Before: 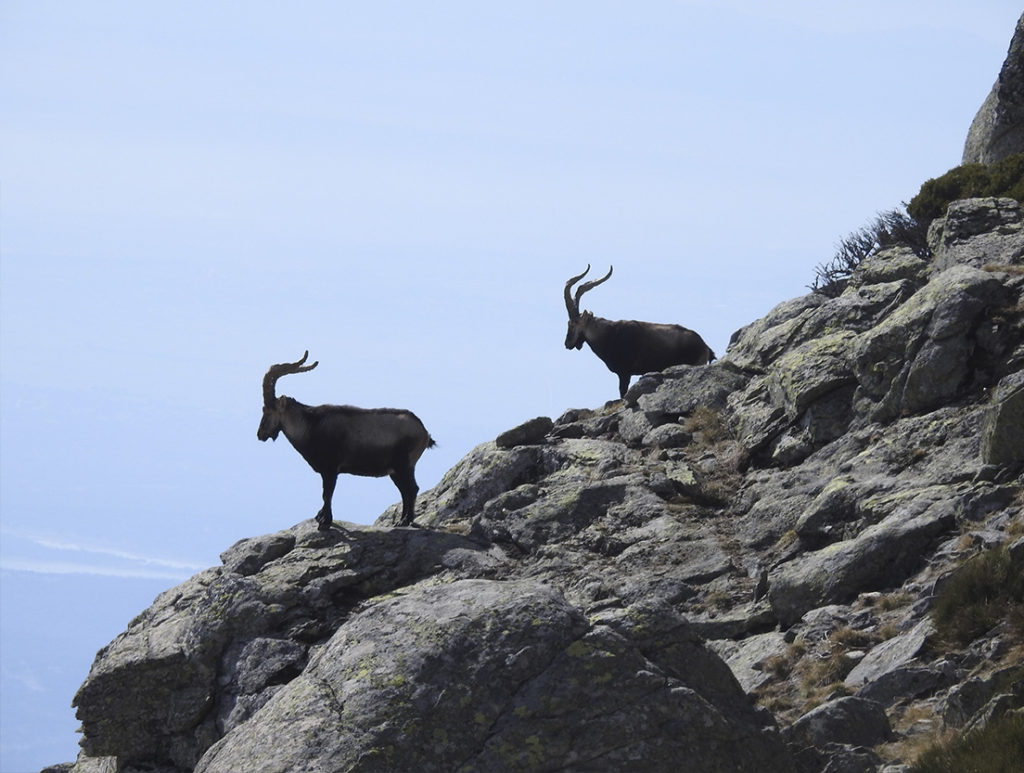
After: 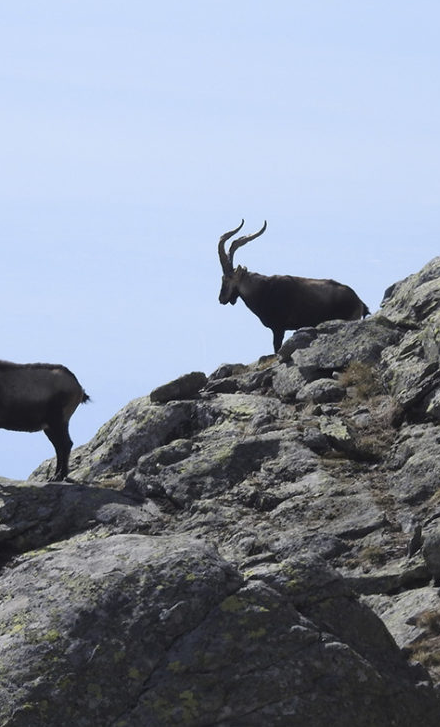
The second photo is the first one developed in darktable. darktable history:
crop: left 33.872%, top 5.928%, right 23.075%
local contrast: mode bilateral grid, contrast 16, coarseness 36, detail 104%, midtone range 0.2
